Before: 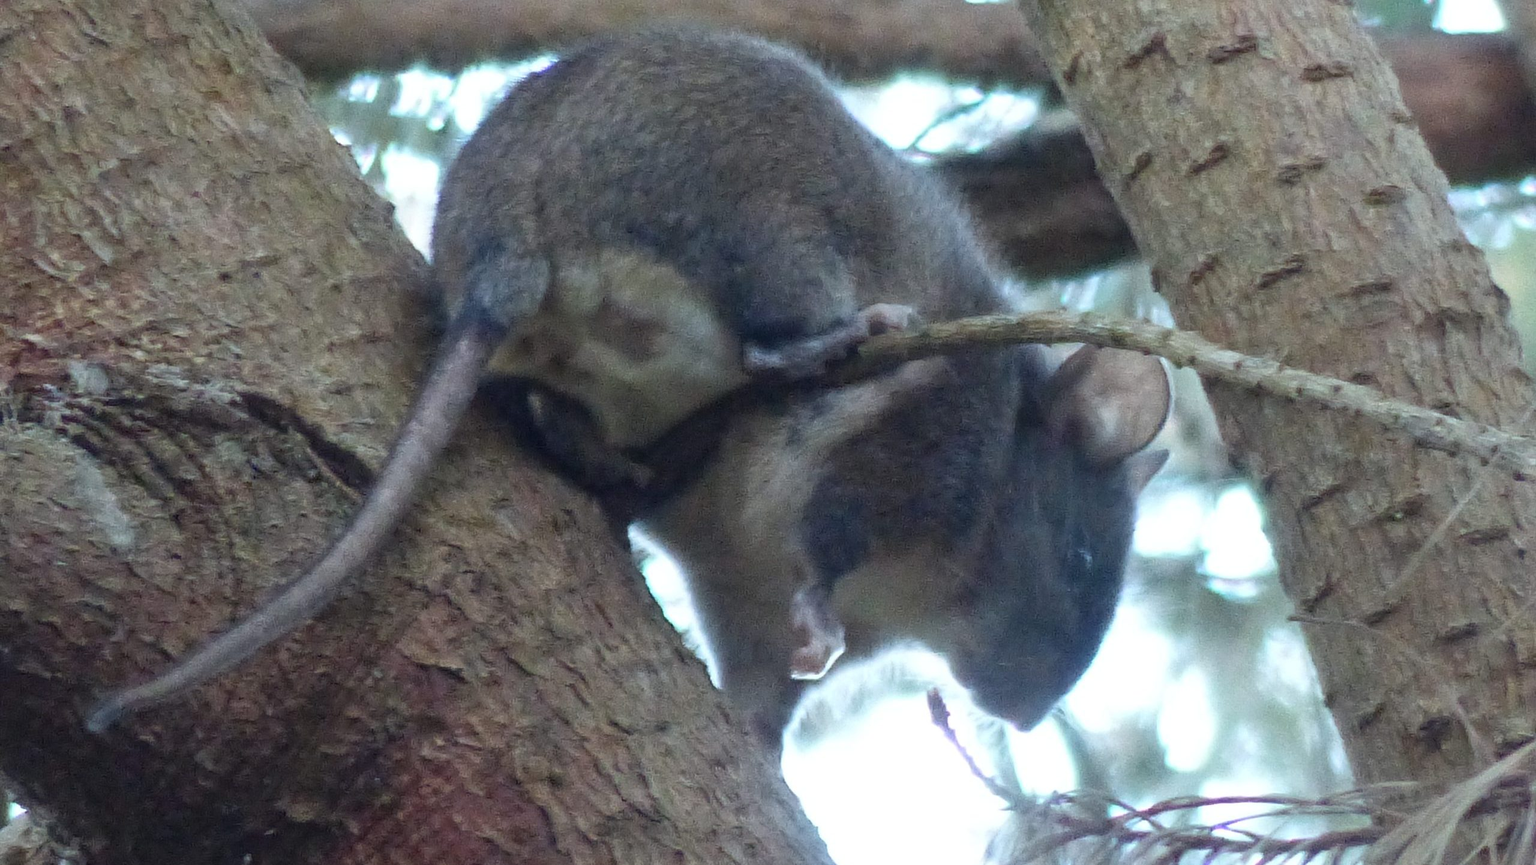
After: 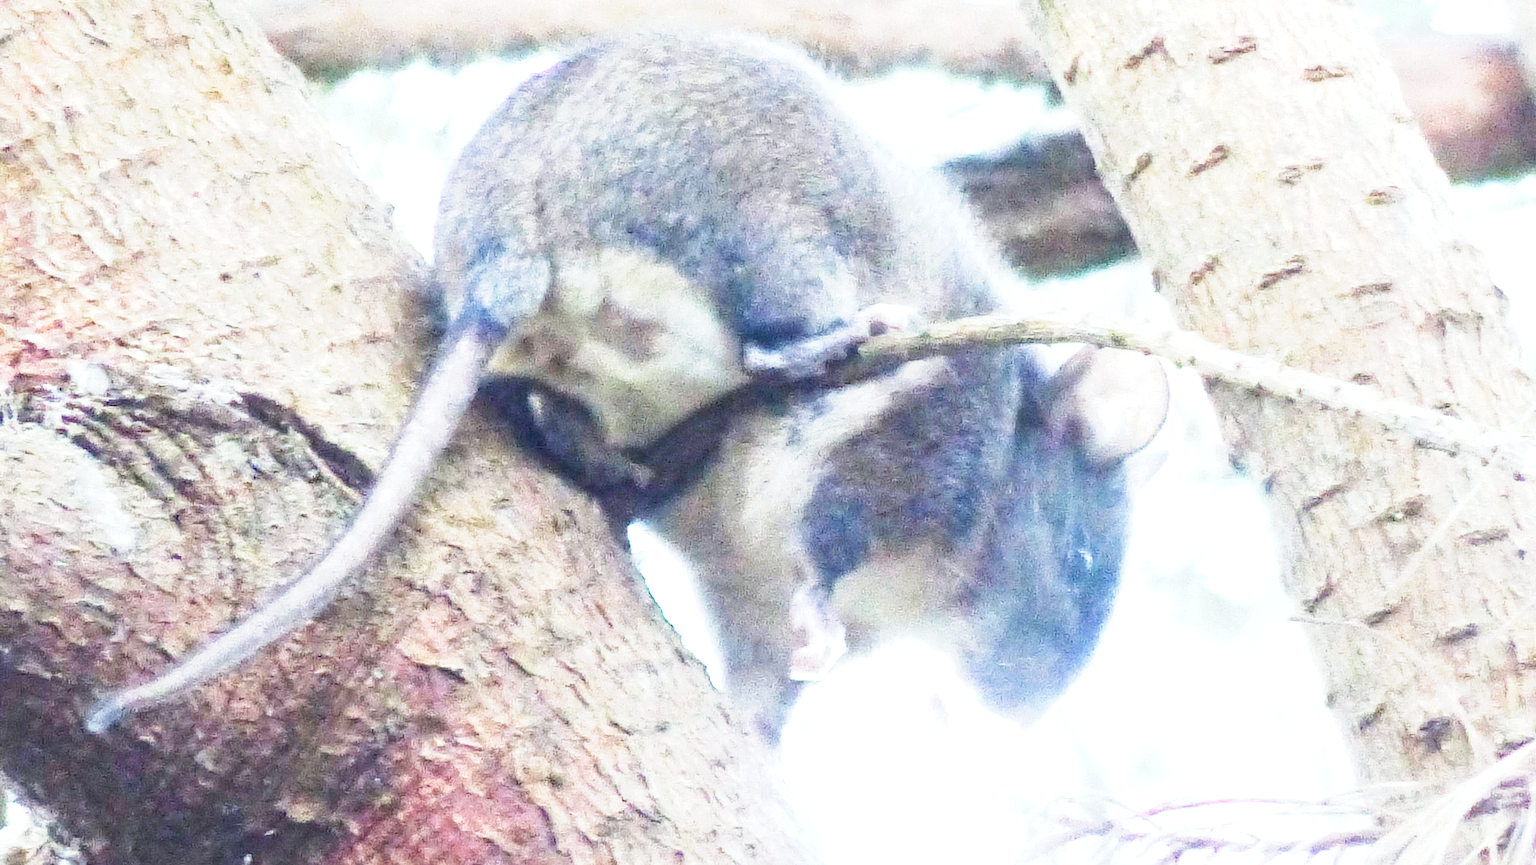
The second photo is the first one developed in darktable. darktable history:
exposure: exposure 2.242 EV, compensate highlight preservation false
tone curve: curves: ch0 [(0, 0.039) (0.104, 0.094) (0.285, 0.301) (0.673, 0.796) (0.845, 0.932) (0.994, 0.971)]; ch1 [(0, 0) (0.356, 0.385) (0.424, 0.405) (0.498, 0.502) (0.586, 0.57) (0.657, 0.642) (1, 1)]; ch2 [(0, 0) (0.424, 0.438) (0.46, 0.453) (0.515, 0.505) (0.557, 0.57) (0.612, 0.583) (0.722, 0.67) (1, 1)], preserve colors none
